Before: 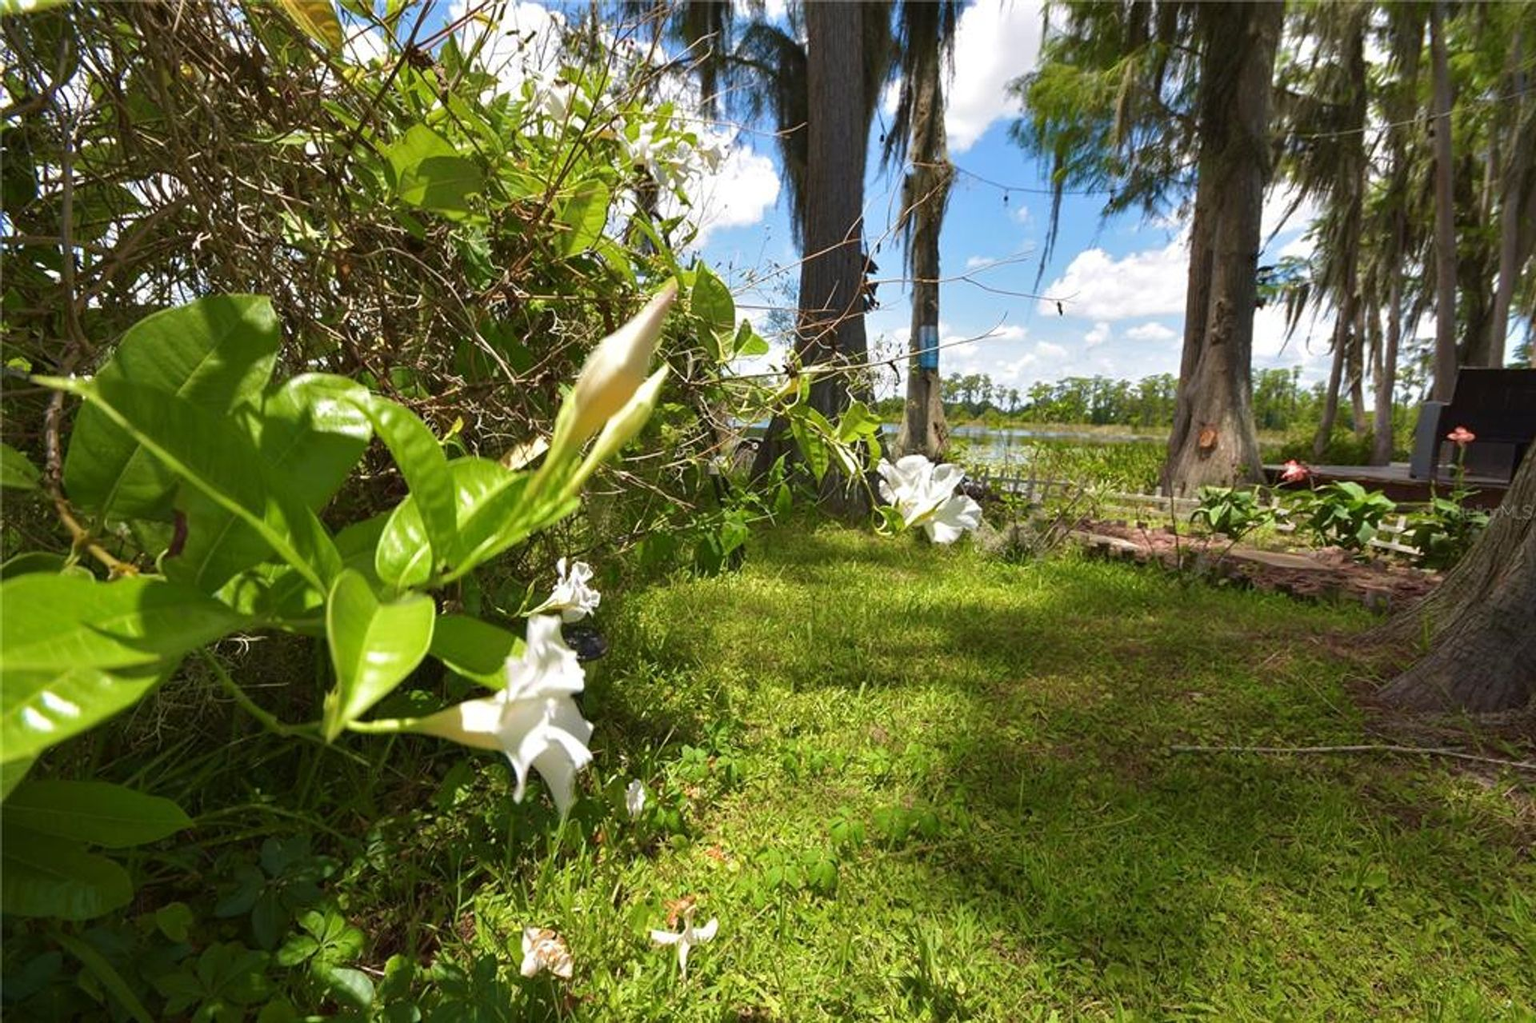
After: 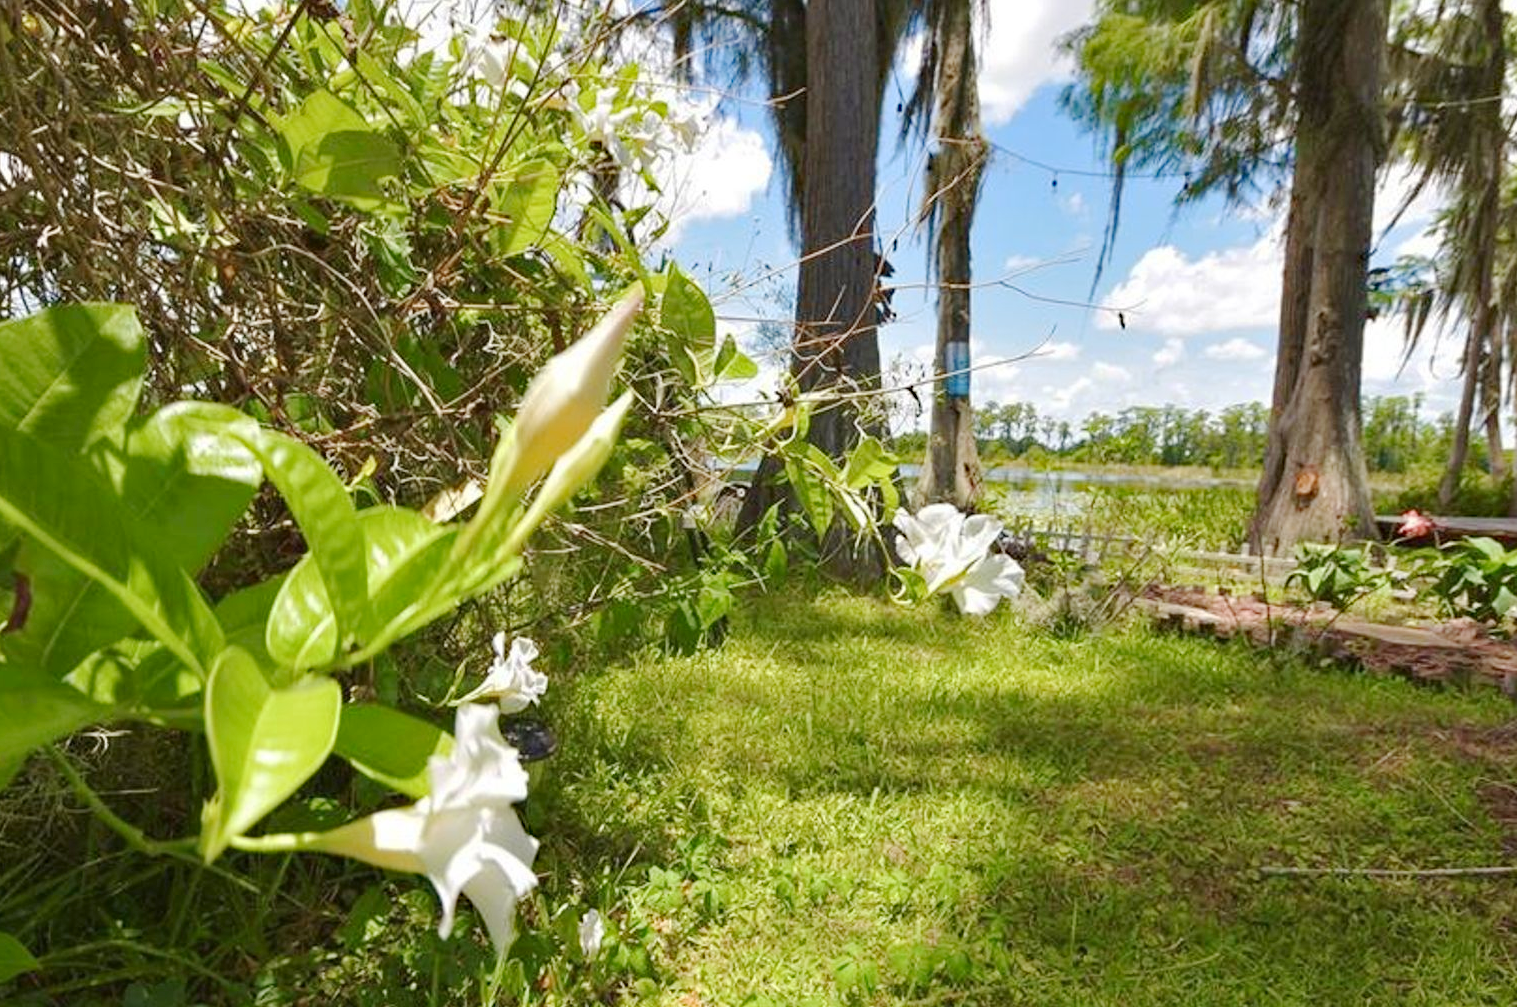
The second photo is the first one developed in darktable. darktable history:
base curve: curves: ch0 [(0, 0) (0.158, 0.273) (0.879, 0.895) (1, 1)], preserve colors none
haze removal: adaptive false
crop and rotate: left 10.575%, top 5.151%, right 10.406%, bottom 16.107%
